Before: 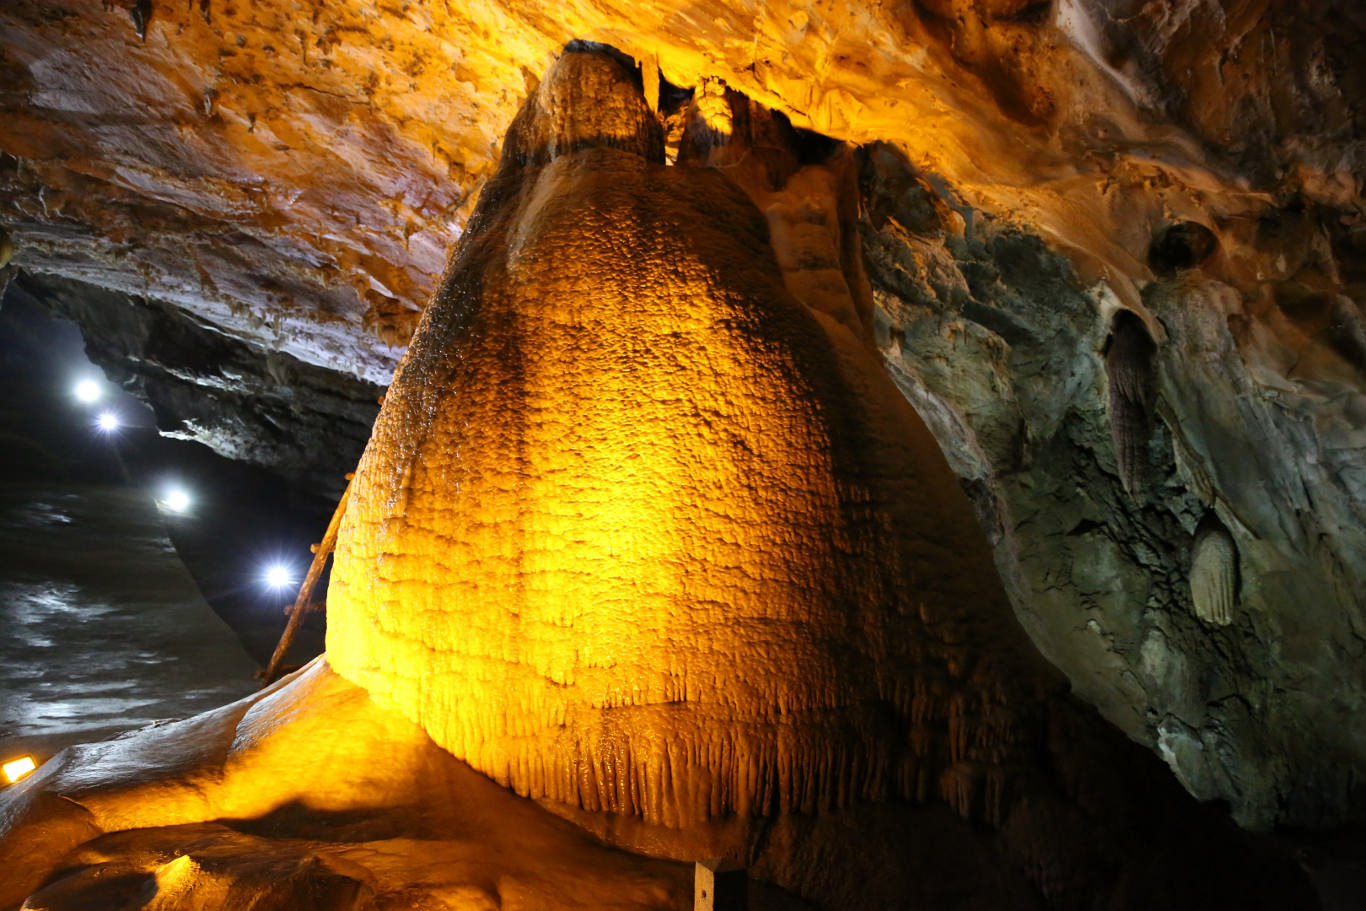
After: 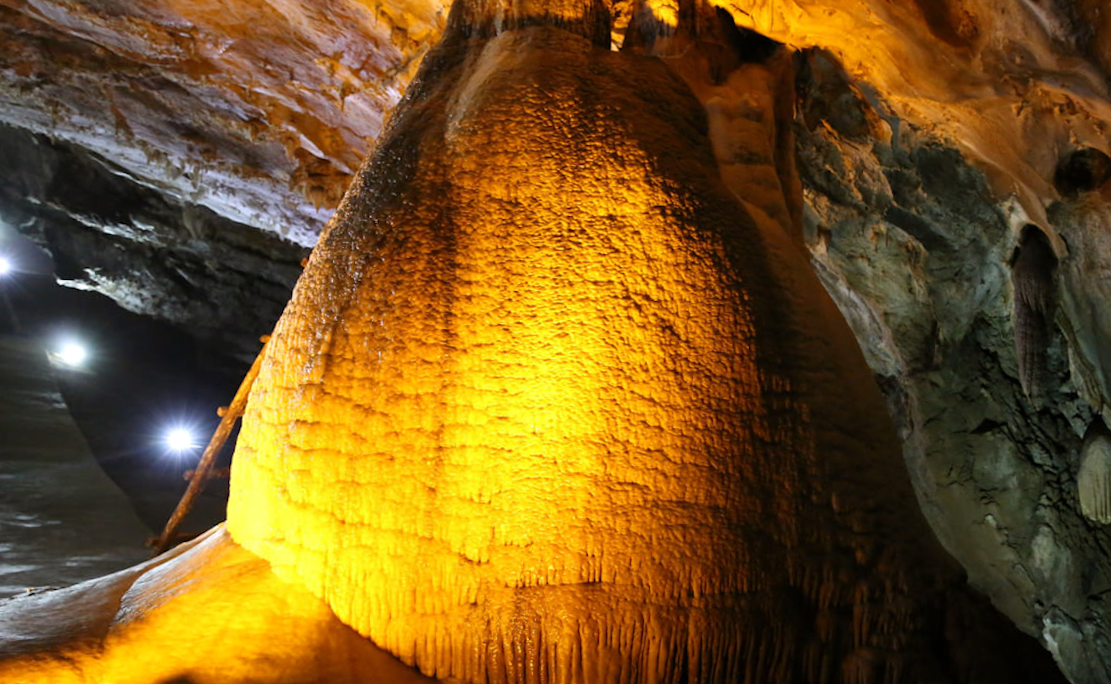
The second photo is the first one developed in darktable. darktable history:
crop and rotate: angle -3.27°, left 5.211%, top 5.211%, right 4.607%, bottom 4.607%
tone equalizer: on, module defaults
rotate and perspective: rotation -0.013°, lens shift (vertical) -0.027, lens shift (horizontal) 0.178, crop left 0.016, crop right 0.989, crop top 0.082, crop bottom 0.918
